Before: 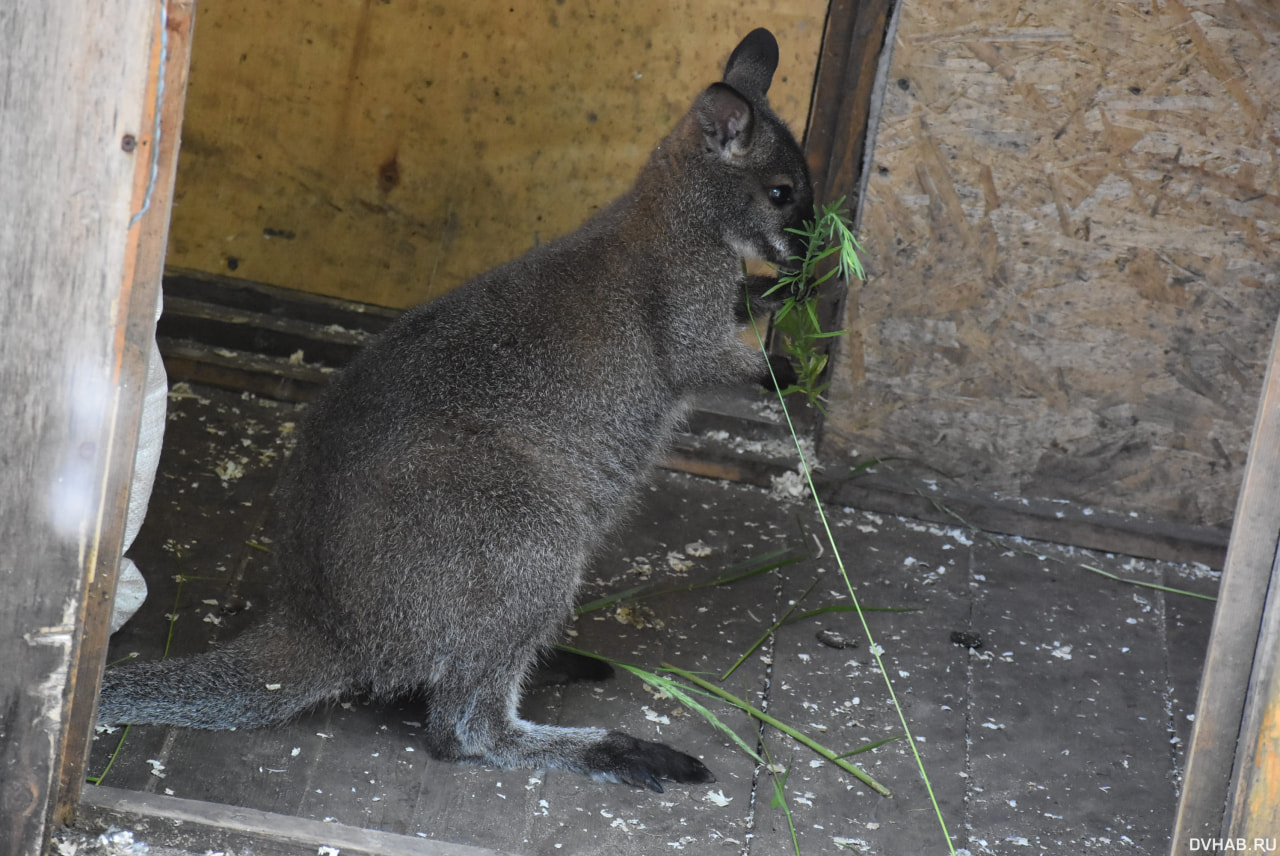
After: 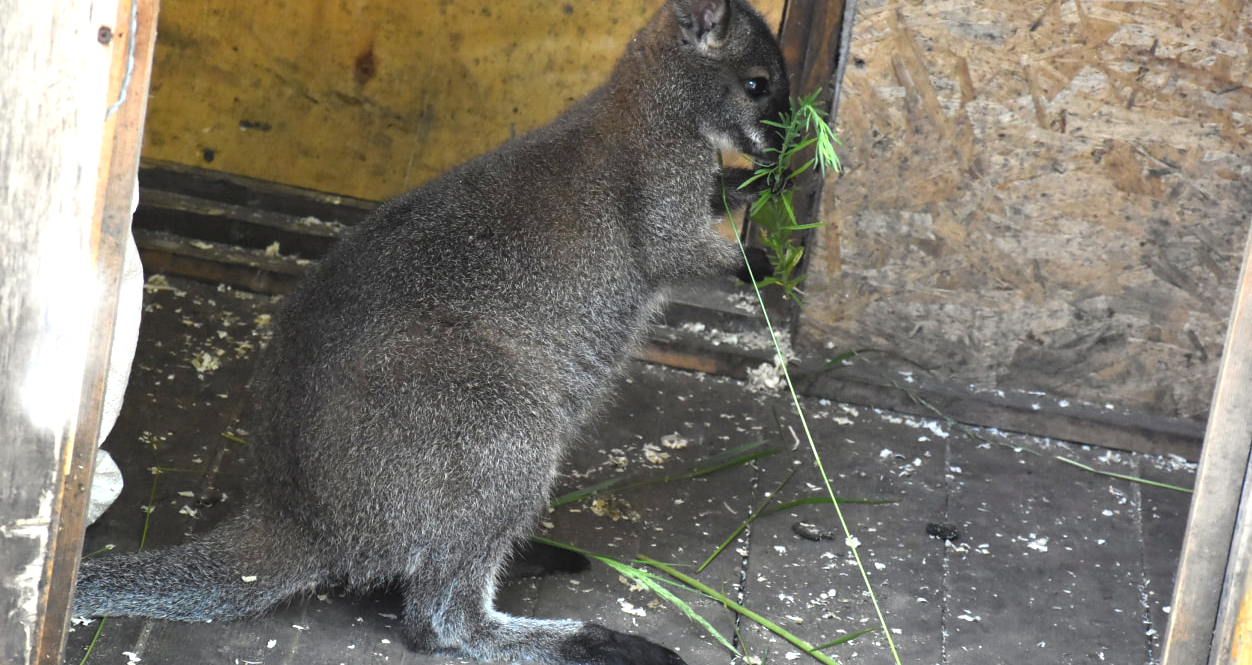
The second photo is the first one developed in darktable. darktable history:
crop and rotate: left 1.893%, top 12.788%, right 0.261%, bottom 9.434%
color balance rgb: highlights gain › luminance 7.434%, highlights gain › chroma 1.984%, highlights gain › hue 87.45°, perceptual saturation grading › global saturation 0.135%, perceptual saturation grading › mid-tones 11.384%, perceptual brilliance grading › global brilliance 25.39%
